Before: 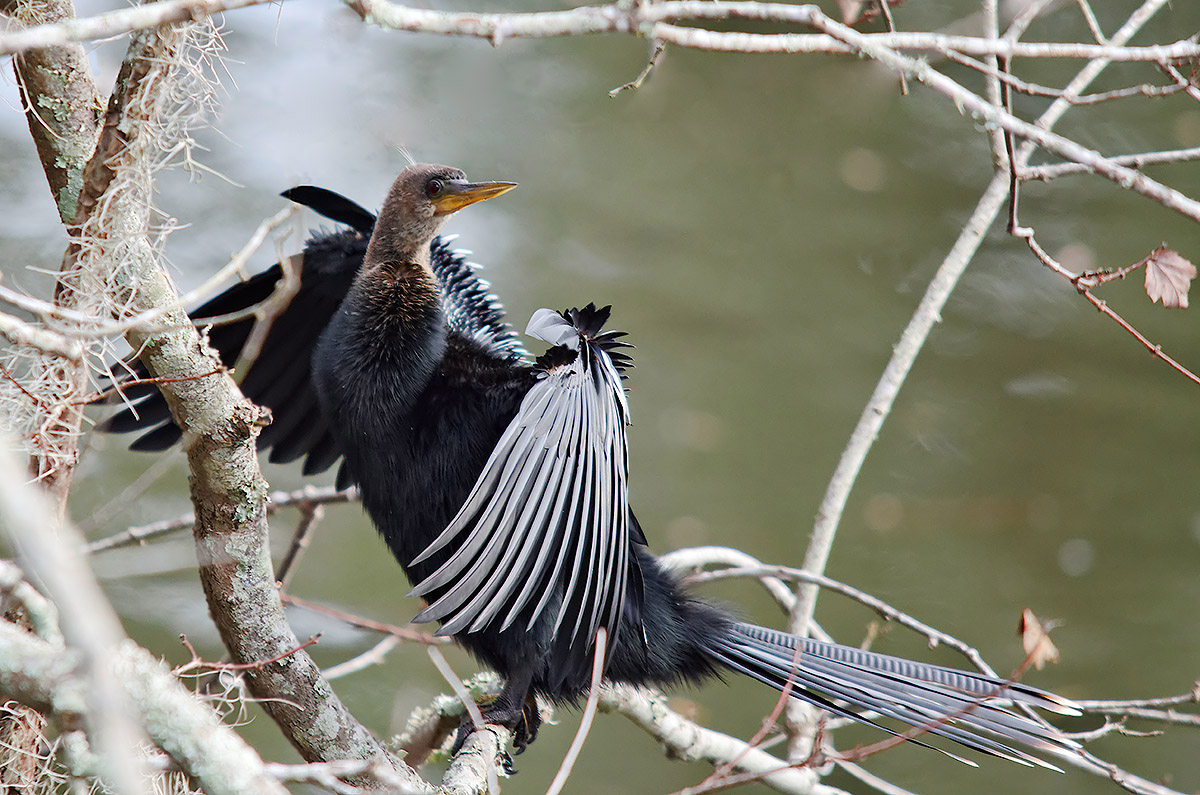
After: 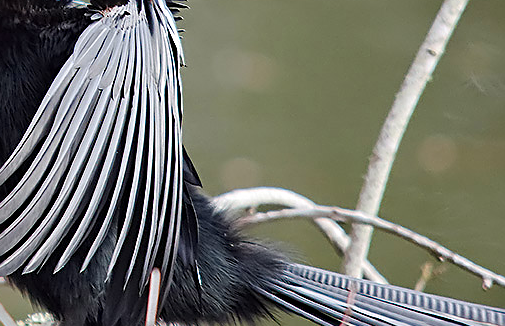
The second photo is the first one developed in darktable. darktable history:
sharpen: on, module defaults
crop: left 37.221%, top 45.169%, right 20.63%, bottom 13.777%
